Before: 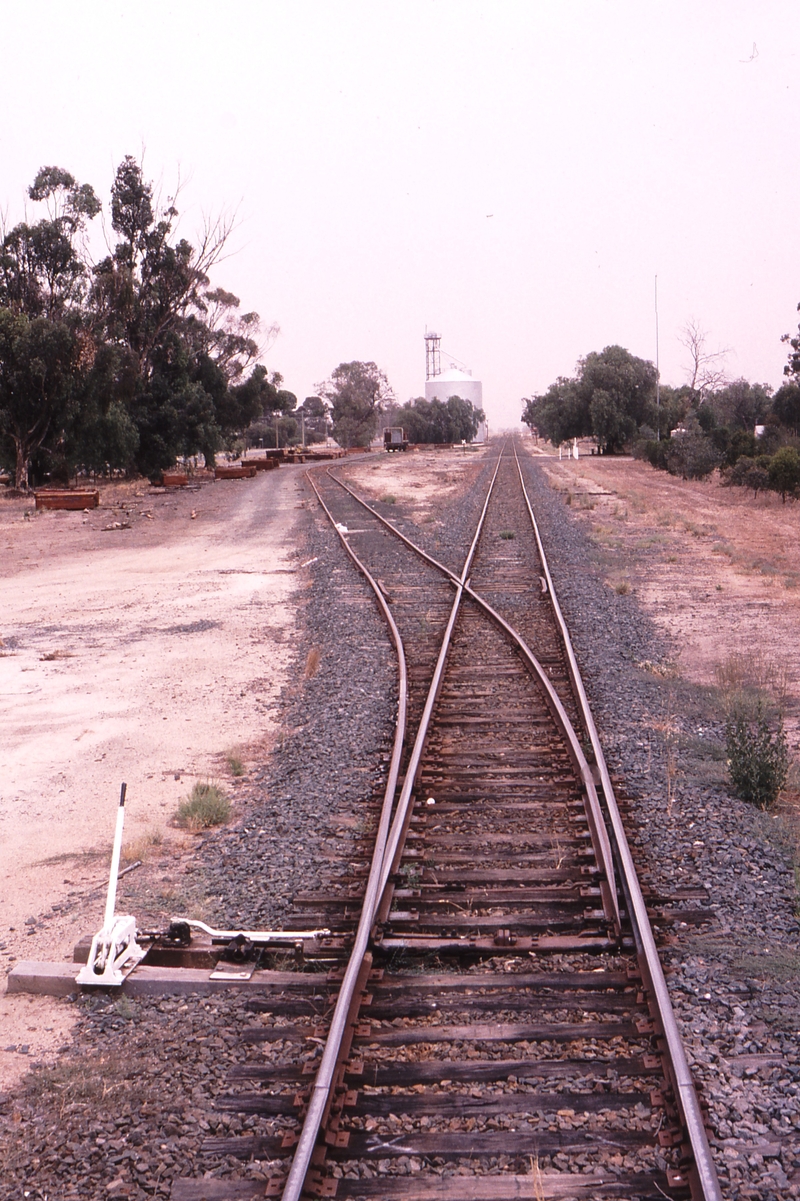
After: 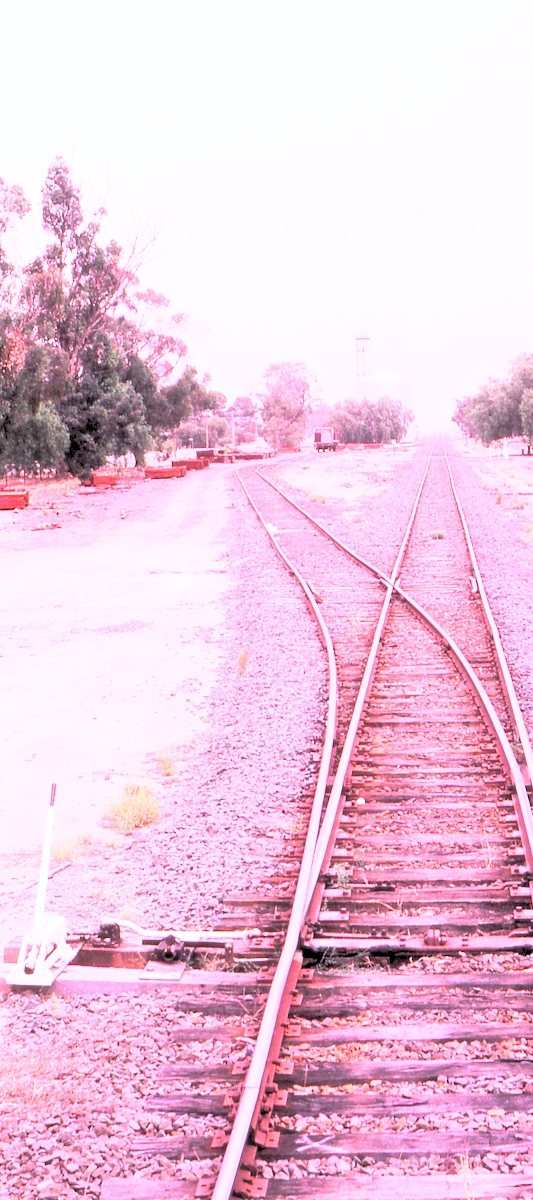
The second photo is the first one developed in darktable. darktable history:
tone curve: curves: ch0 [(0, 0) (0.051, 0.047) (0.102, 0.099) (0.236, 0.249) (0.429, 0.473) (0.67, 0.755) (0.875, 0.948) (1, 0.985)]; ch1 [(0, 0) (0.339, 0.298) (0.402, 0.363) (0.453, 0.413) (0.485, 0.469) (0.494, 0.493) (0.504, 0.502) (0.515, 0.526) (0.563, 0.591) (0.597, 0.639) (0.834, 0.888) (1, 1)]; ch2 [(0, 0) (0.362, 0.353) (0.425, 0.439) (0.501, 0.501) (0.537, 0.538) (0.58, 0.59) (0.642, 0.669) (0.773, 0.856) (1, 1)], color space Lab, independent channels, preserve colors none
crop and rotate: left 8.786%, right 24.548%
base curve: curves: ch0 [(0, 0) (0.579, 0.807) (1, 1)], preserve colors none
white balance: red 0.984, blue 1.059
exposure: exposure 1 EV, compensate highlight preservation false
contrast brightness saturation: contrast 0.07, brightness 0.18, saturation 0.4
rgb levels: preserve colors sum RGB, levels [[0.038, 0.433, 0.934], [0, 0.5, 1], [0, 0.5, 1]]
